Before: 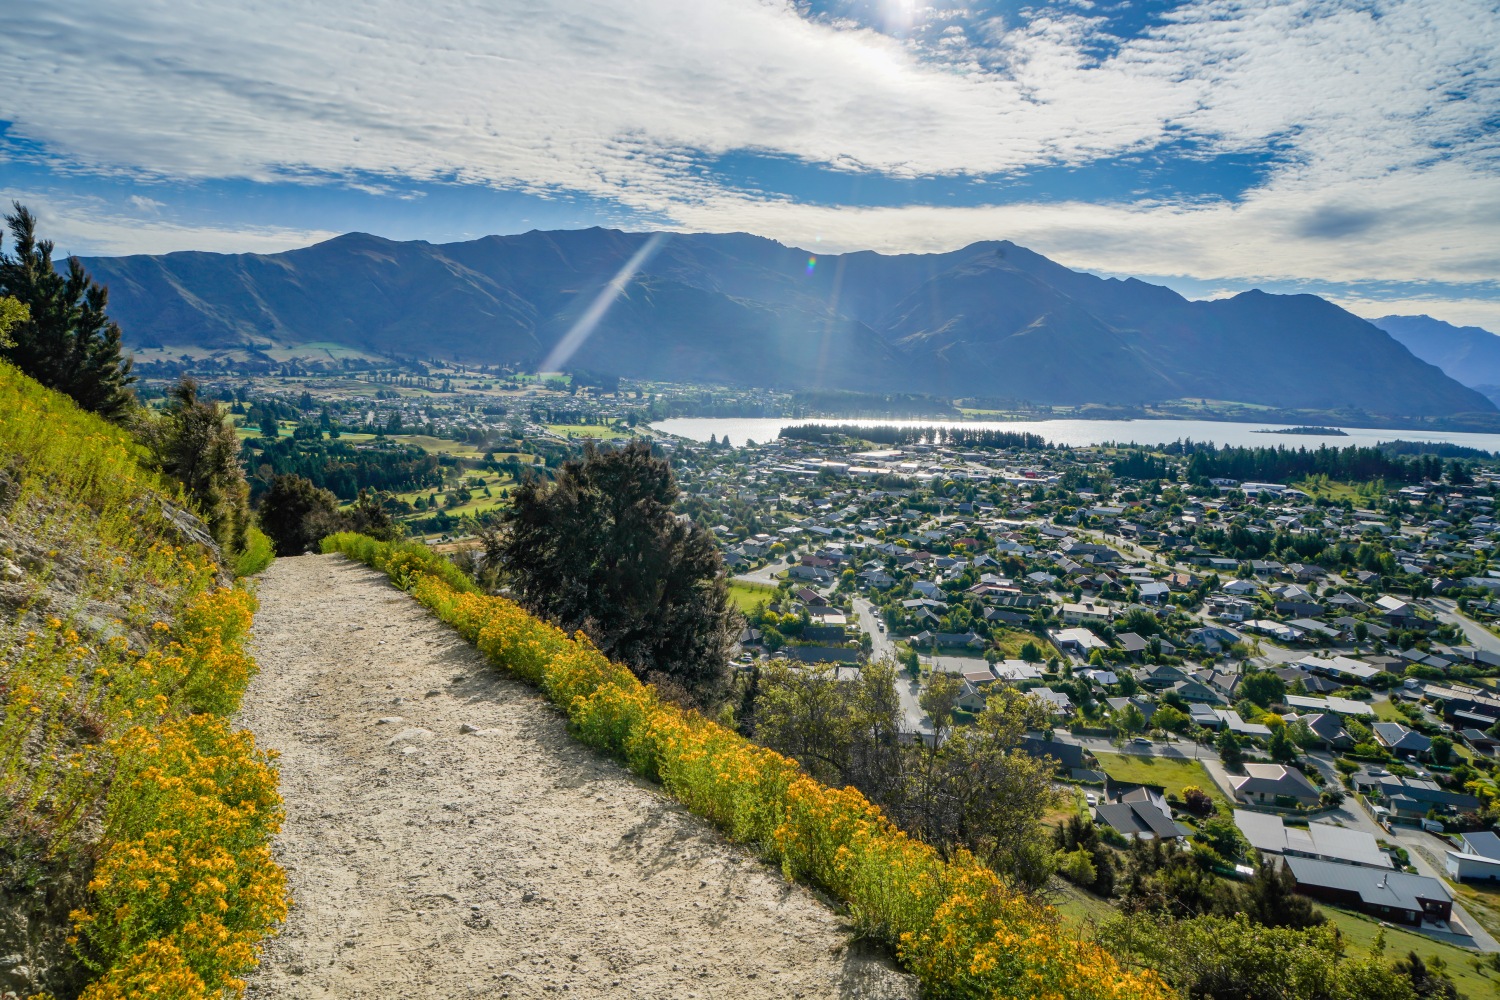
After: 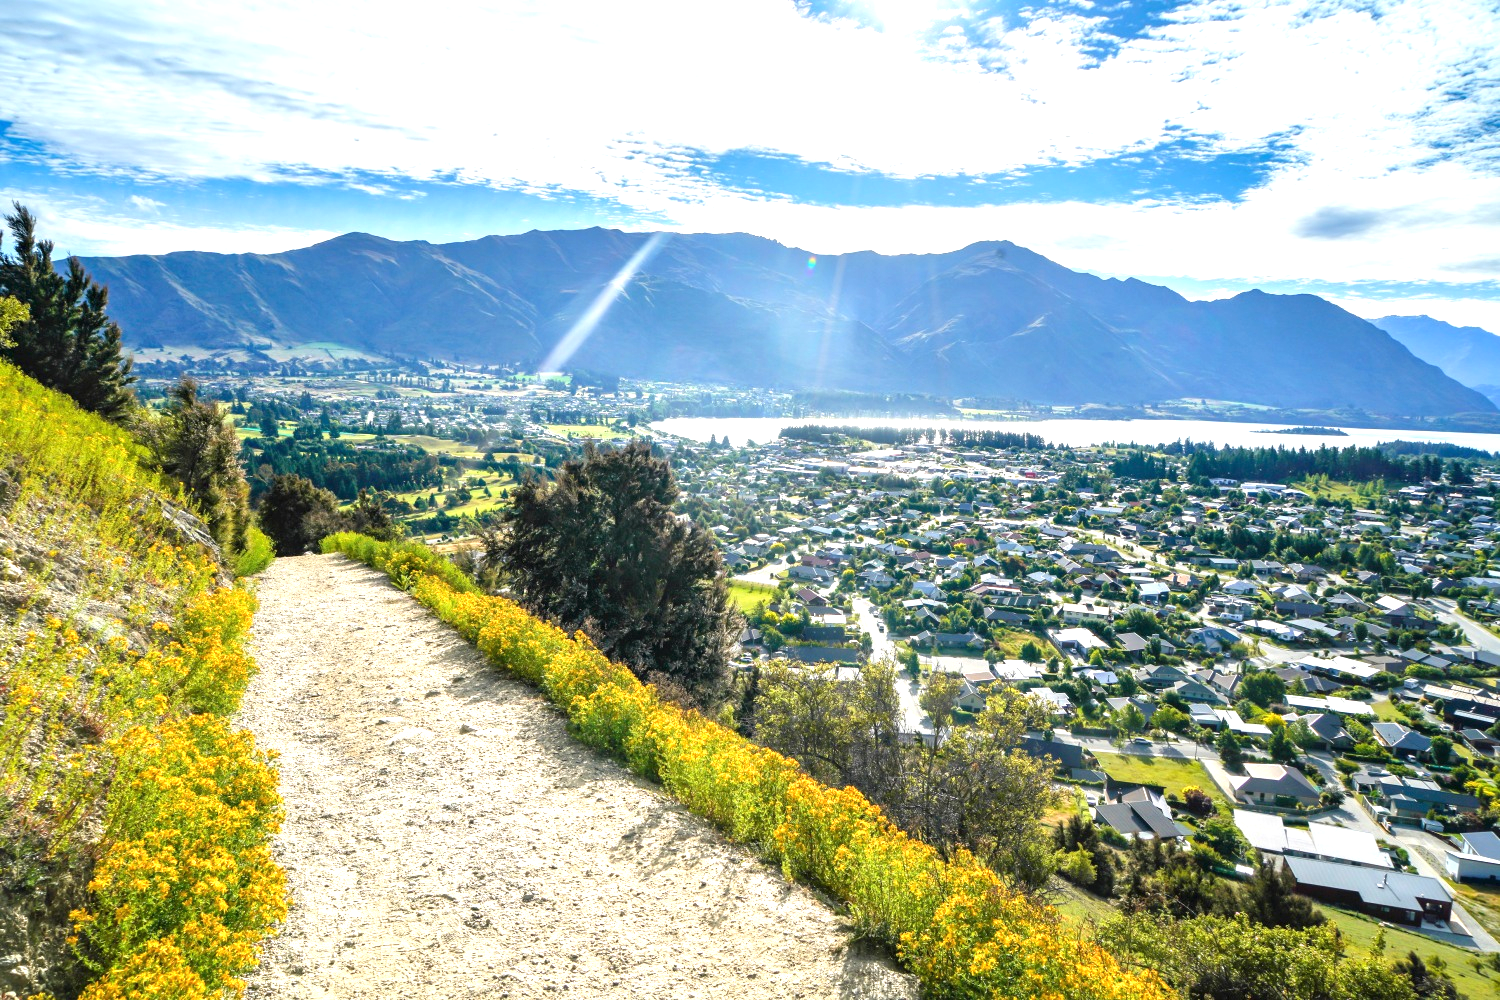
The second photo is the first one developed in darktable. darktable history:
exposure: black level correction 0, exposure 1.2 EV, compensate highlight preservation false
color correction: highlights a* 0.003, highlights b* -0.283
